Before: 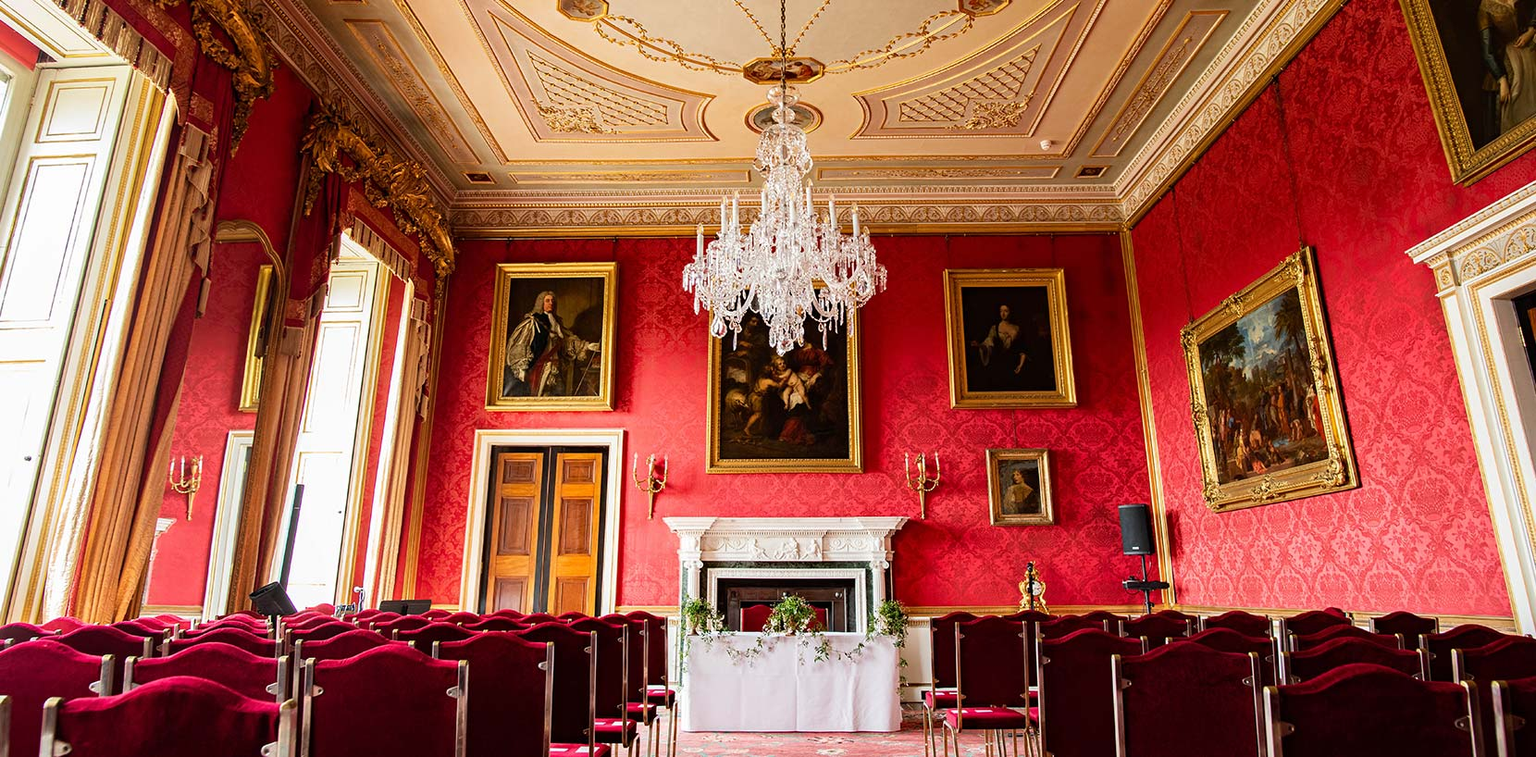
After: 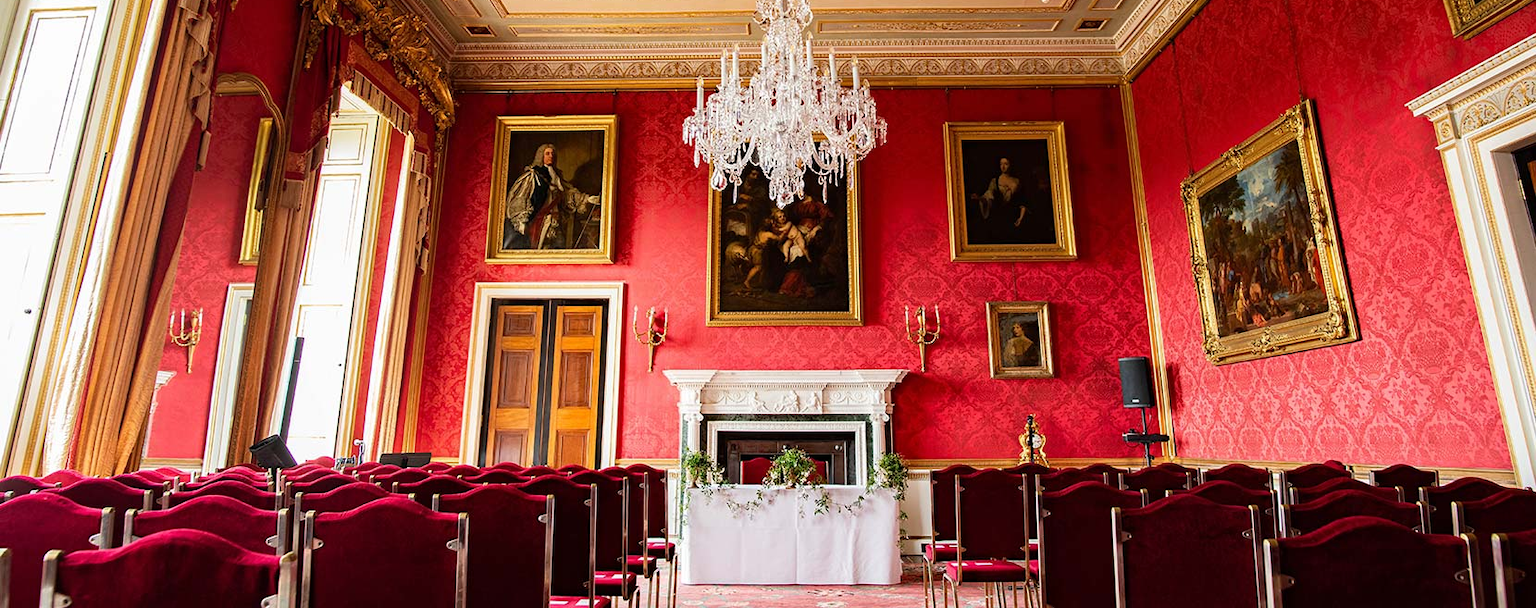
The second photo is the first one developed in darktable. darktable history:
crop and rotate: top 19.477%
